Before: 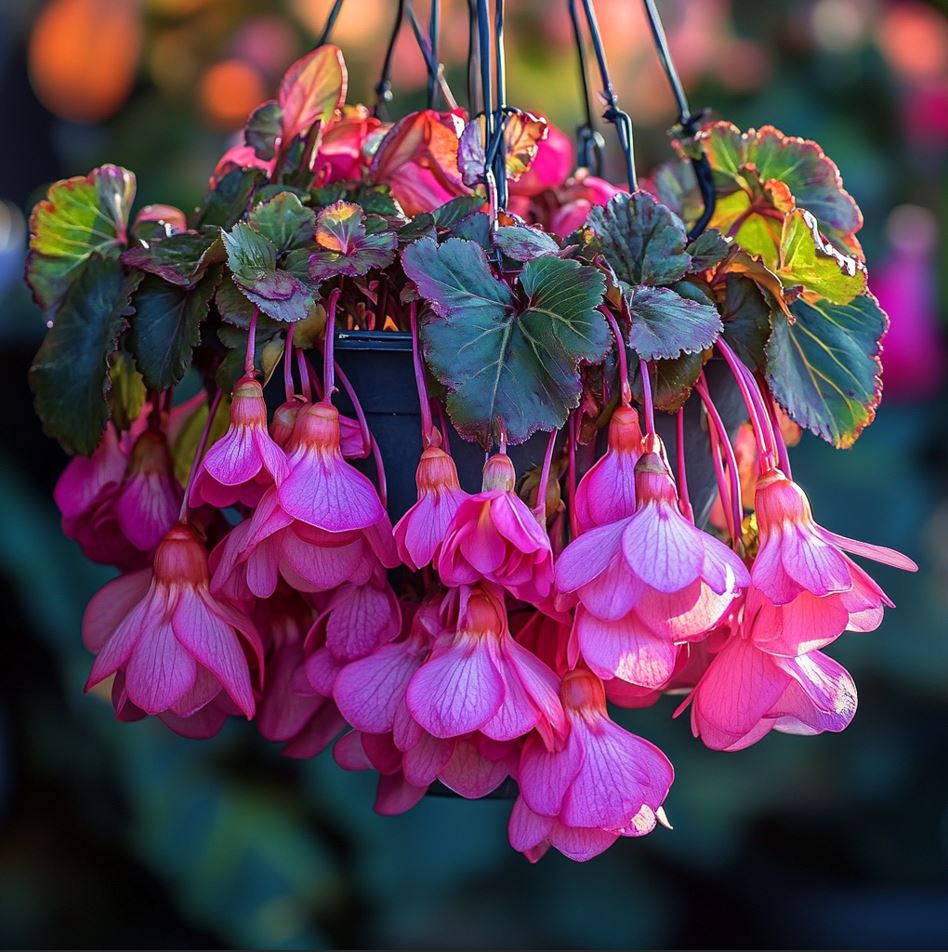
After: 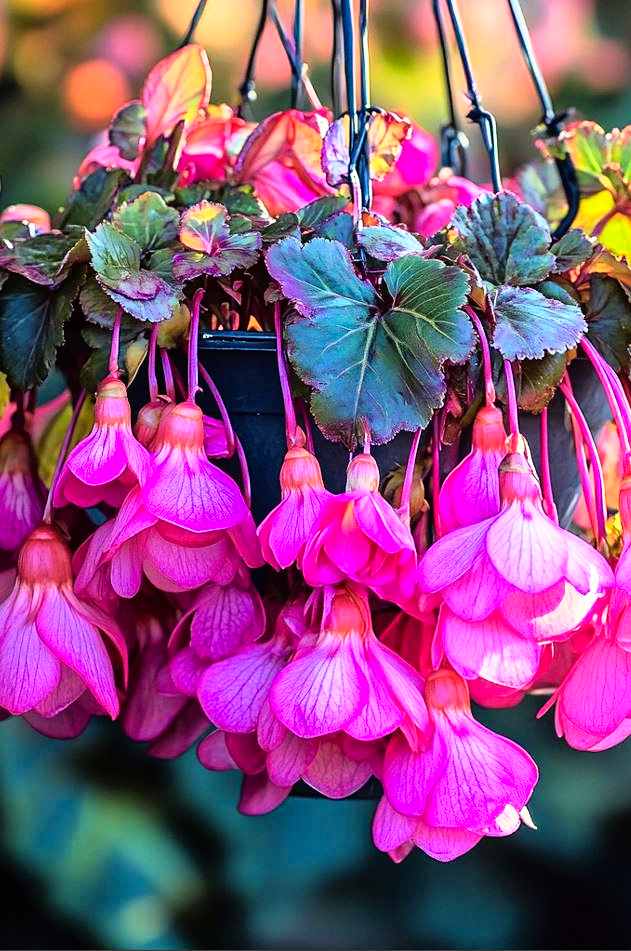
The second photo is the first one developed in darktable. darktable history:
color calibration: output R [0.994, 0.059, -0.119, 0], output G [-0.036, 1.09, -0.119, 0], output B [0.078, -0.108, 0.961, 0], illuminant same as pipeline (D50), adaptation XYZ, x 0.346, y 0.357, temperature 5015.32 K, saturation algorithm version 1 (2020)
shadows and highlights: soften with gaussian
crop and rotate: left 14.419%, right 18.921%
base curve: curves: ch0 [(0, 0) (0.012, 0.01) (0.073, 0.168) (0.31, 0.711) (0.645, 0.957) (1, 1)]
